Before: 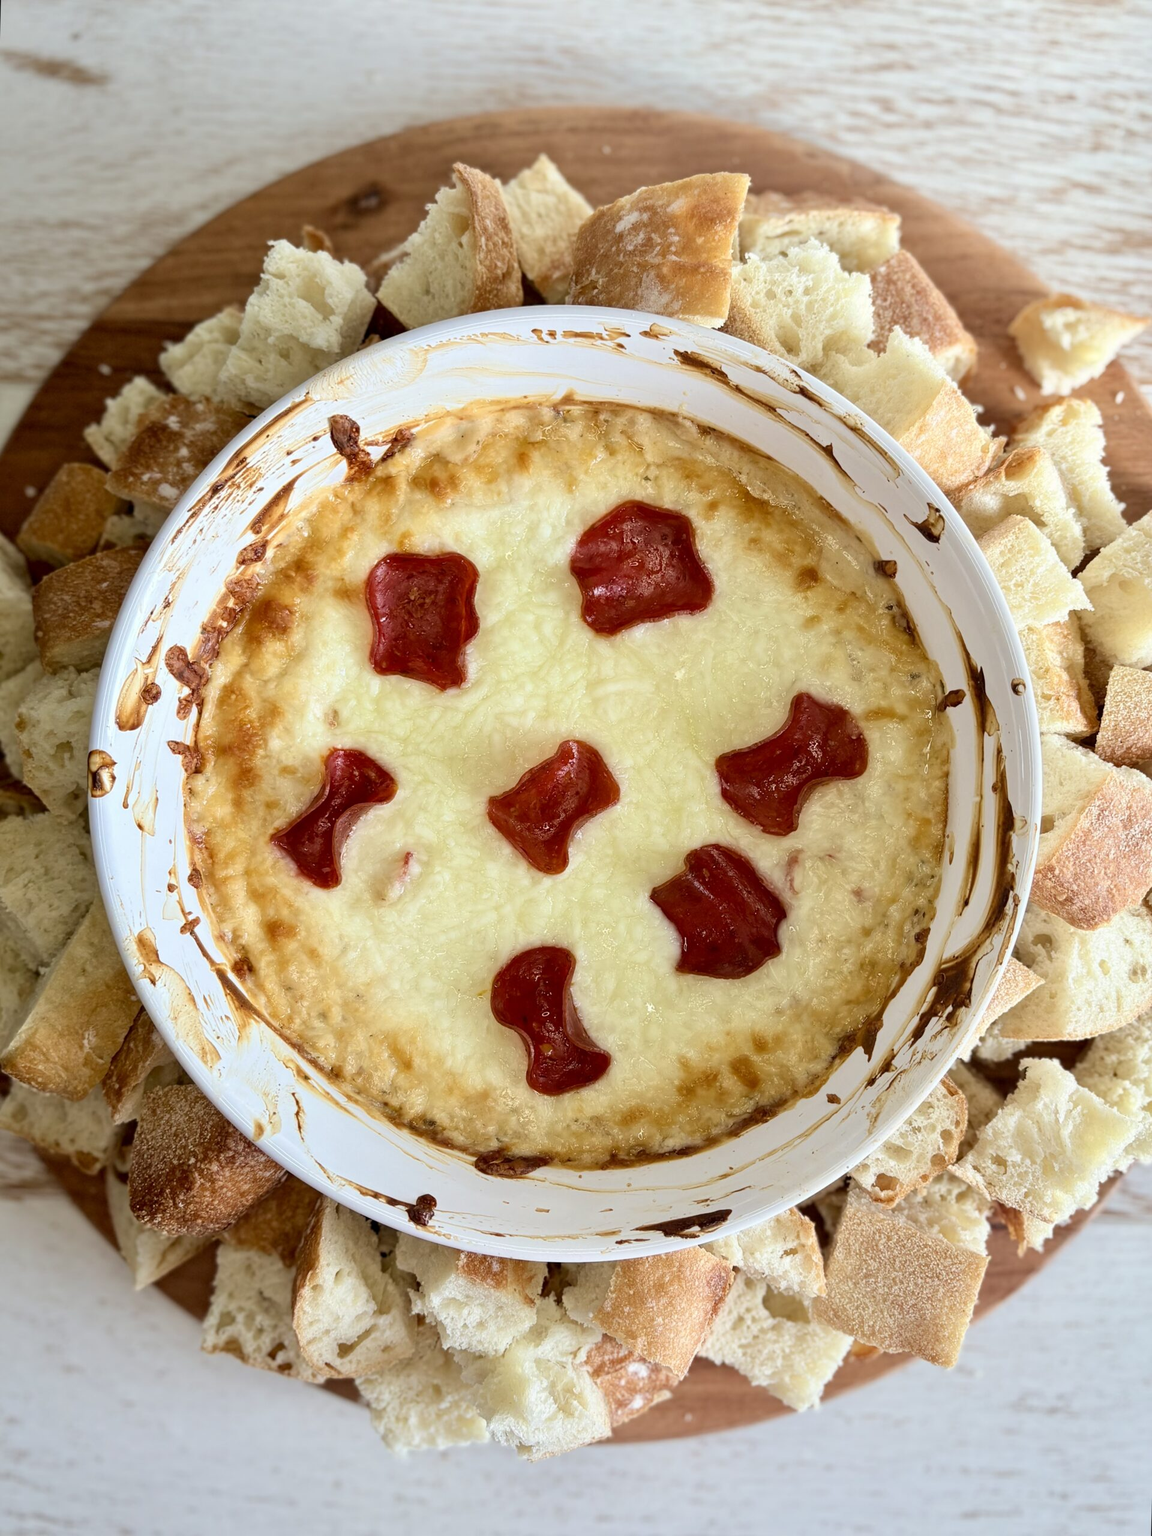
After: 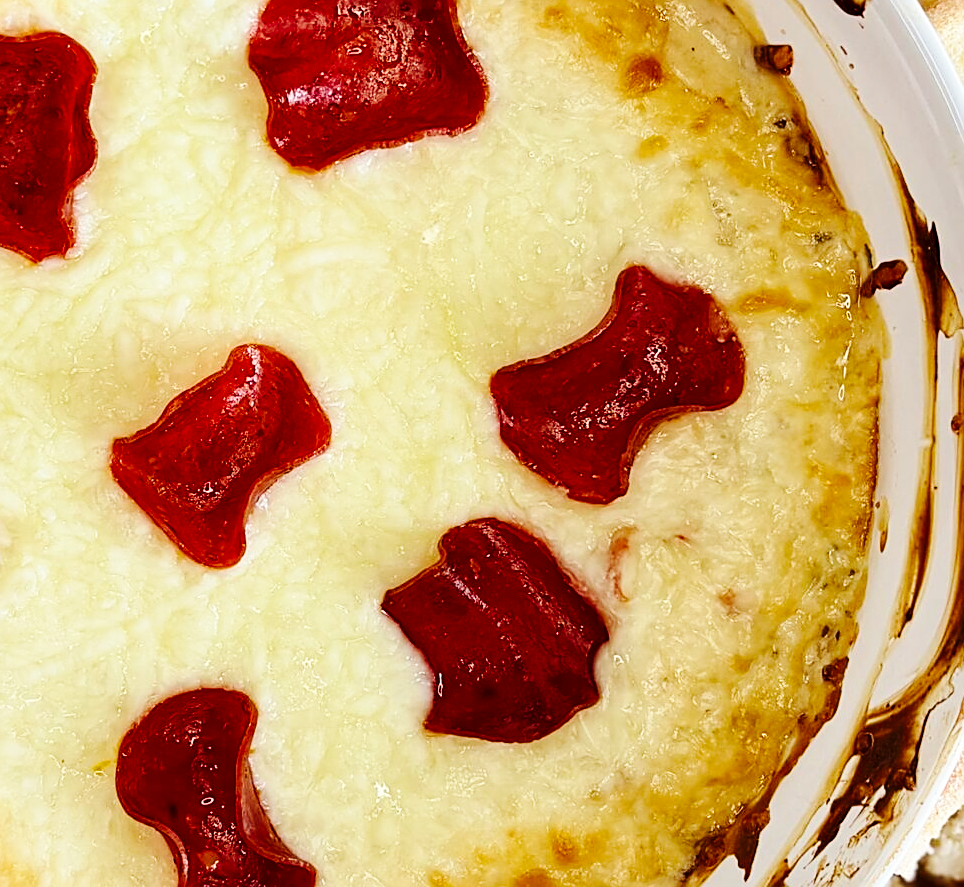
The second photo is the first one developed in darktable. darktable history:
sharpen: on, module defaults
crop: left 36.607%, top 34.735%, right 13.146%, bottom 30.611%
base curve: curves: ch0 [(0, 0) (0.036, 0.025) (0.121, 0.166) (0.206, 0.329) (0.605, 0.79) (1, 1)], preserve colors none
haze removal: compatibility mode true, adaptive false
